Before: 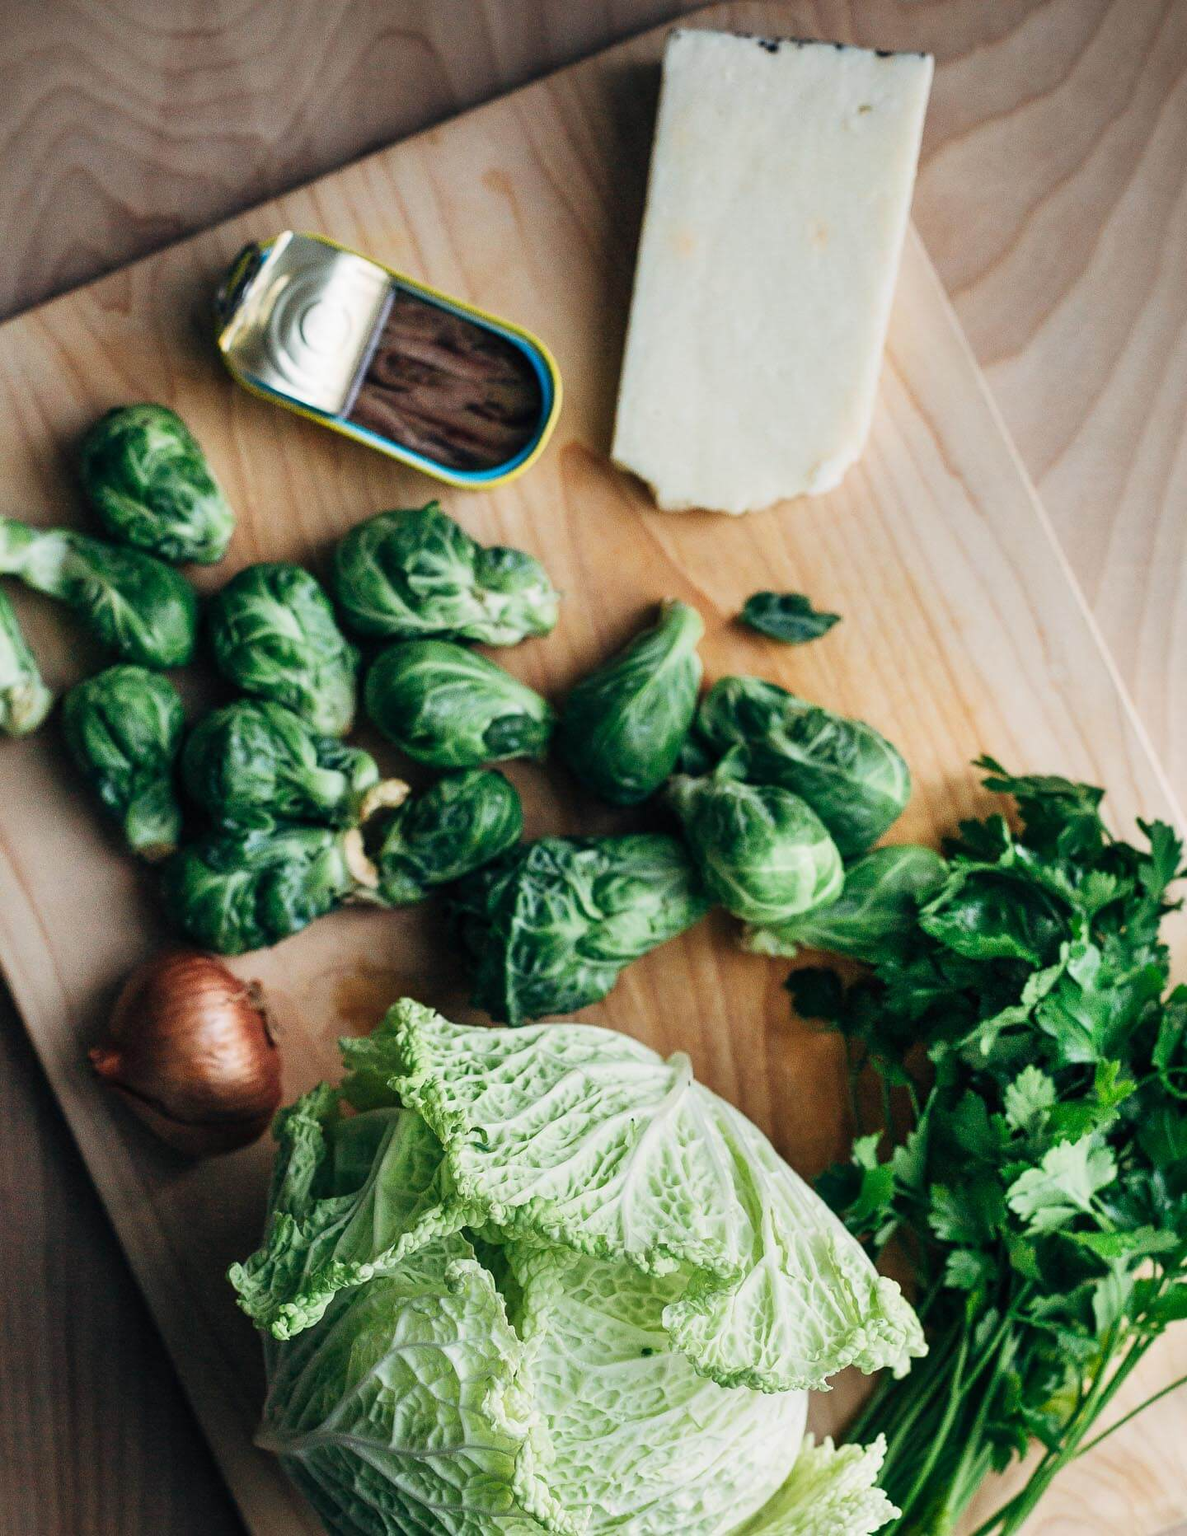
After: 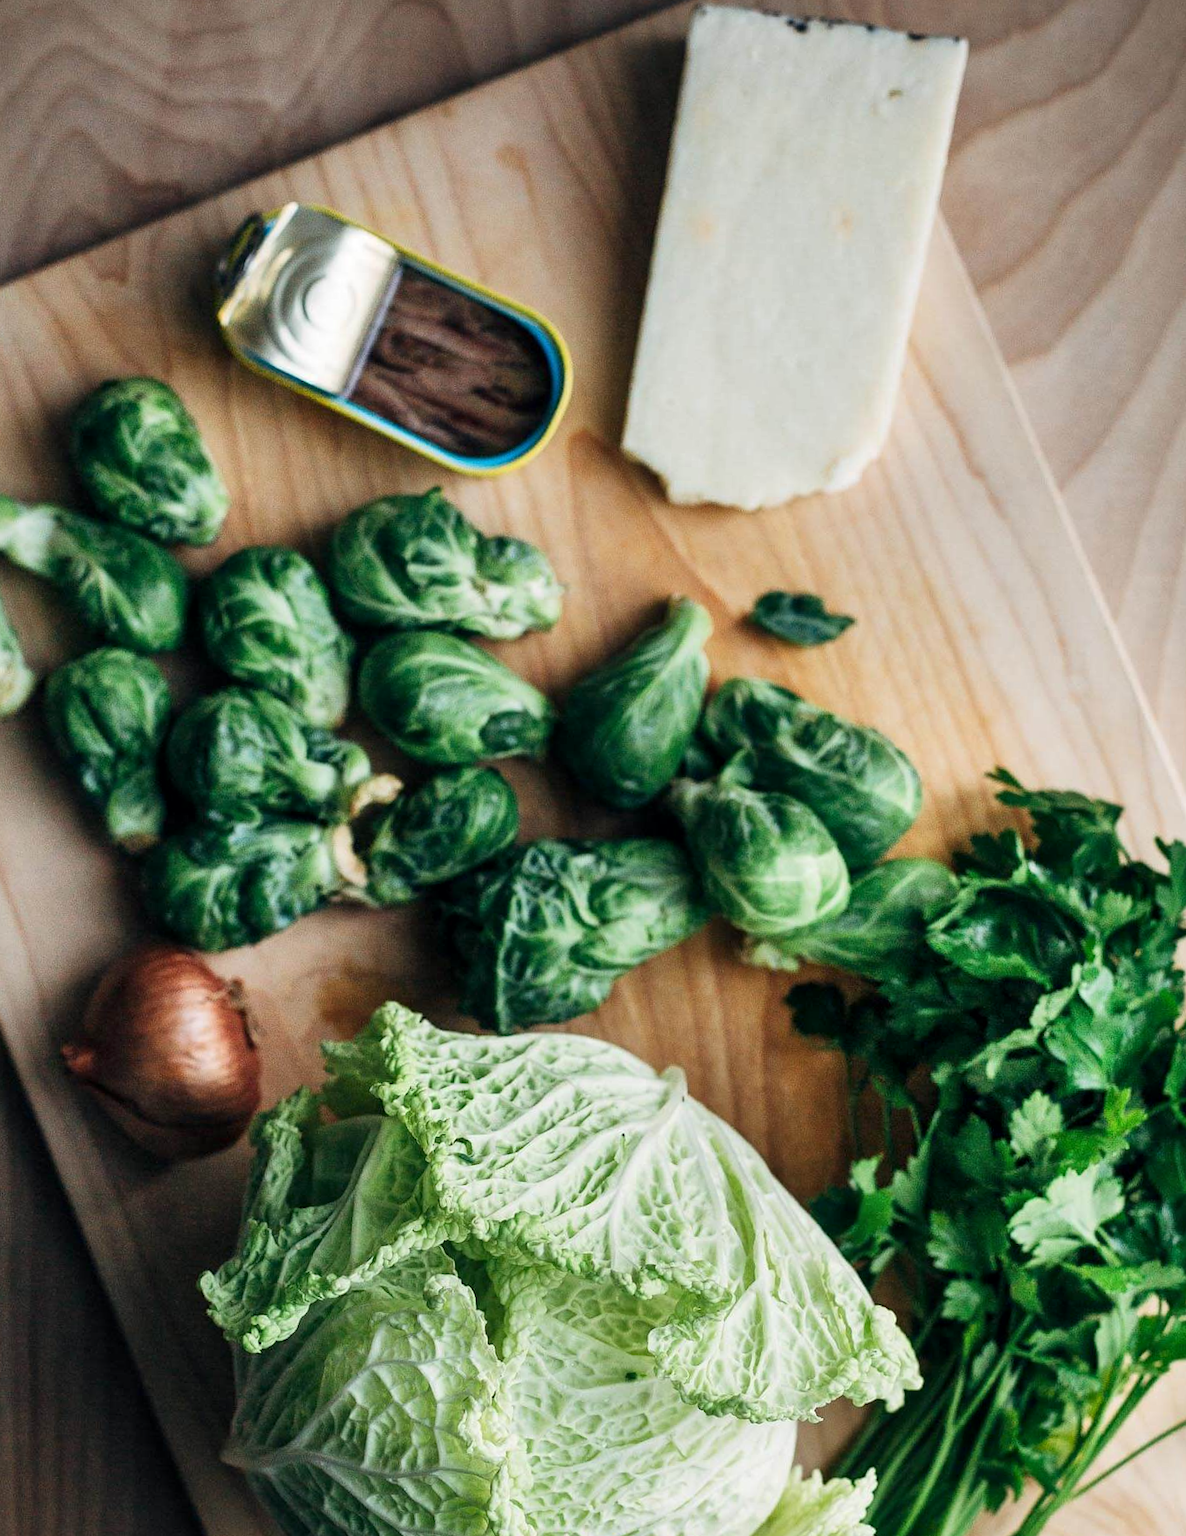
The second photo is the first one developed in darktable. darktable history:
local contrast: mode bilateral grid, contrast 20, coarseness 50, detail 120%, midtone range 0.2
crop and rotate: angle -1.69°
